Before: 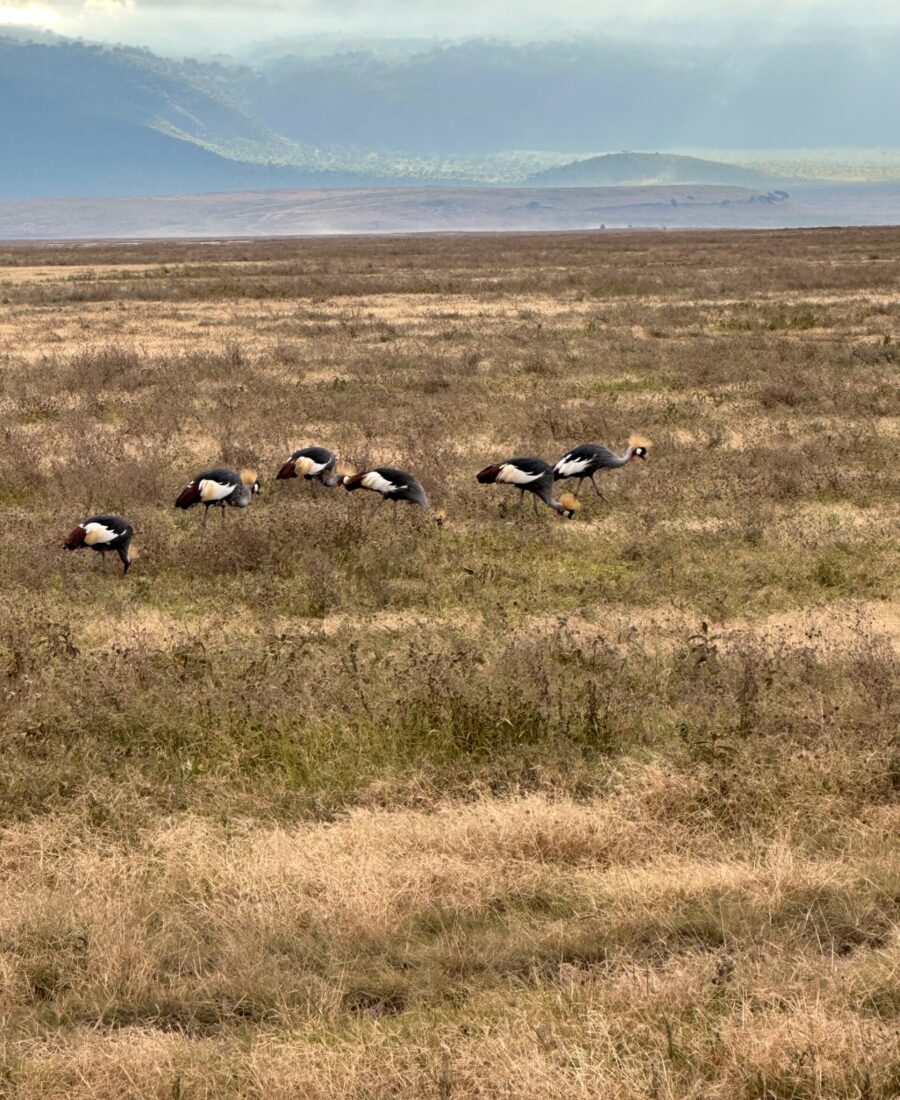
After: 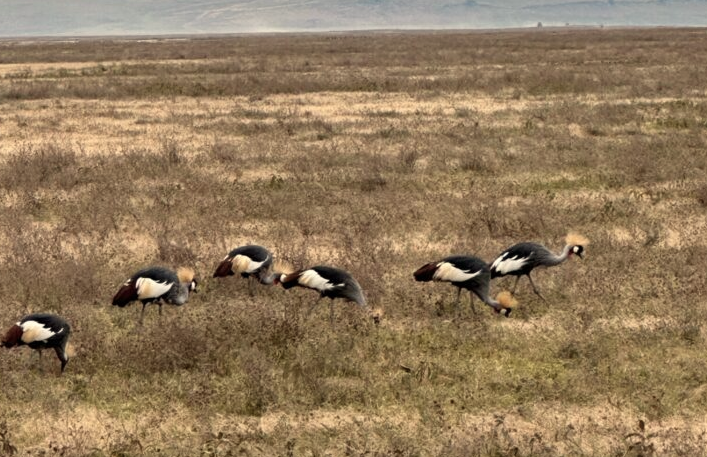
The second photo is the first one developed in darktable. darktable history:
white balance: red 1.029, blue 0.92
crop: left 7.036%, top 18.398%, right 14.379%, bottom 40.043%
contrast brightness saturation: saturation -0.17
